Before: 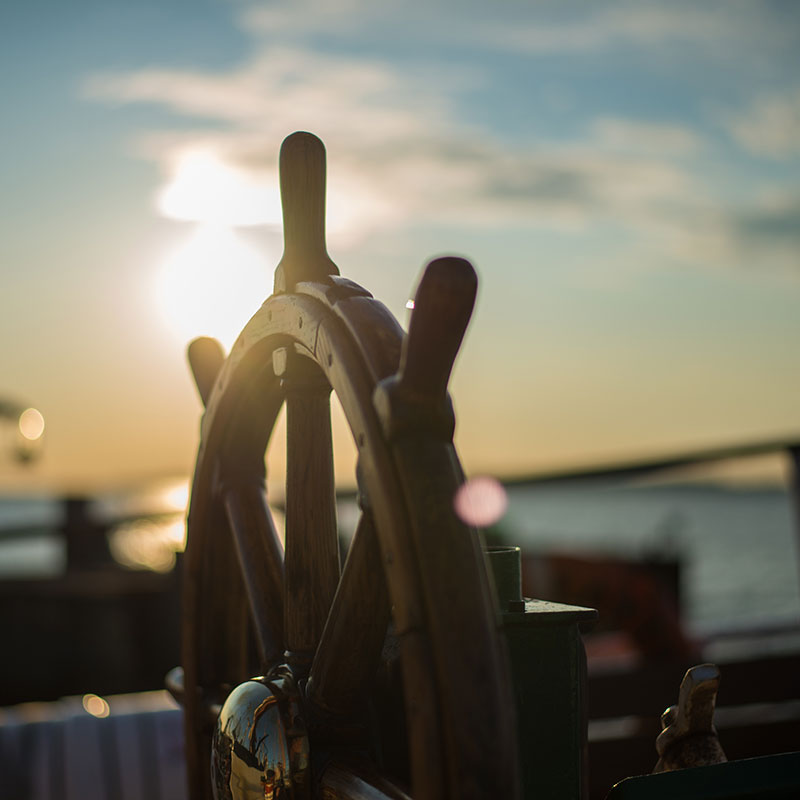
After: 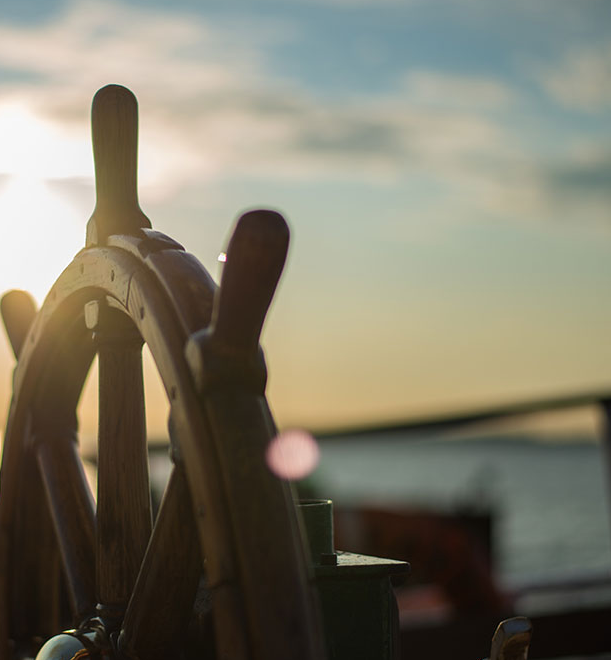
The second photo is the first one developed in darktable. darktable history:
crop: left 23.562%, top 5.897%, bottom 11.535%
